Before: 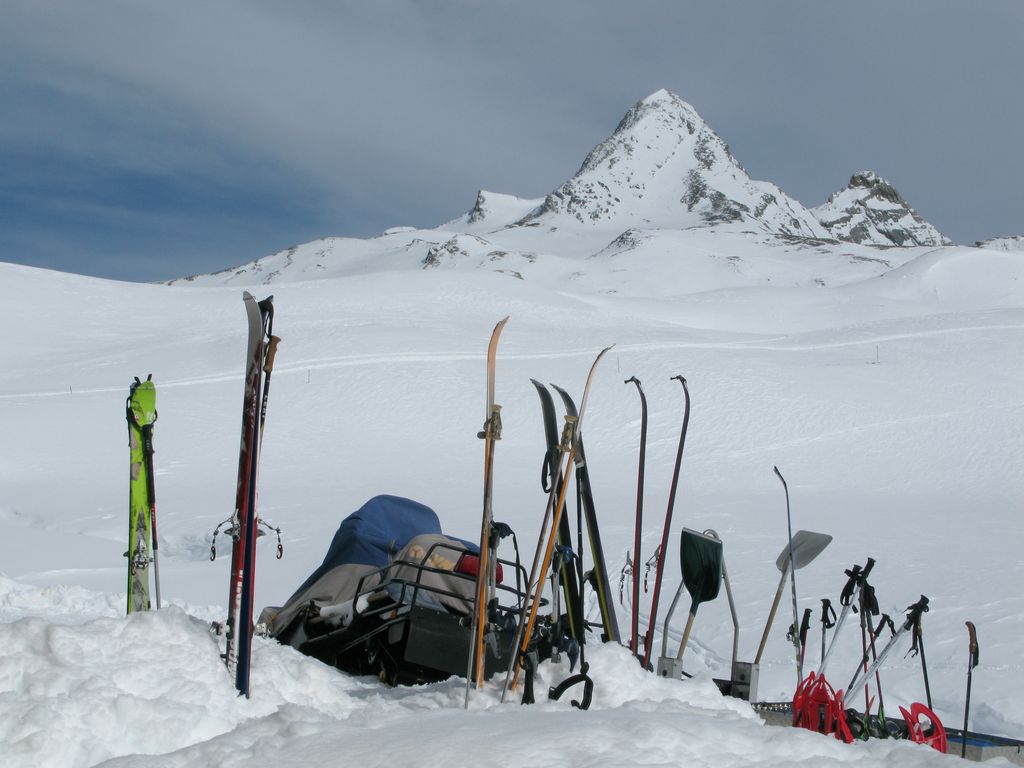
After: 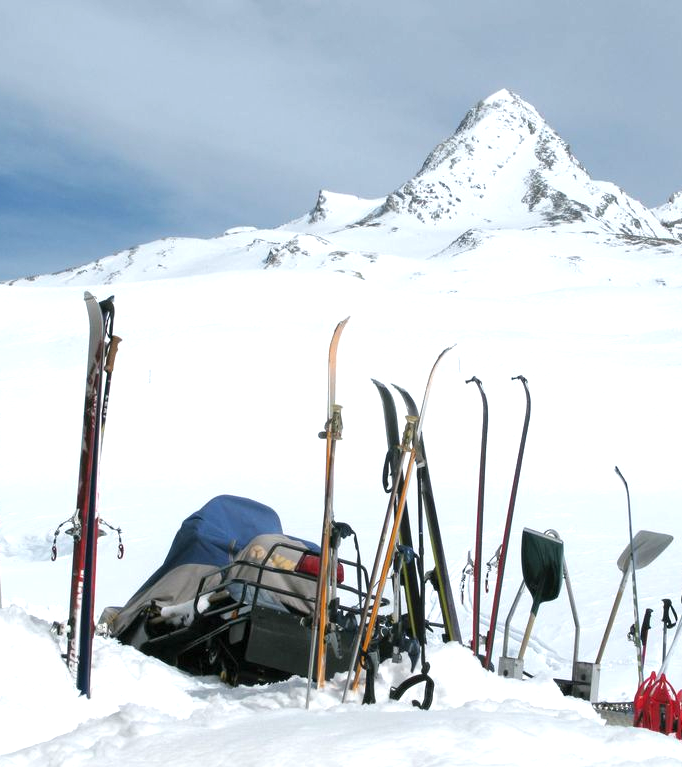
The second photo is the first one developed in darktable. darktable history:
crop and rotate: left 15.546%, right 17.787%
exposure: exposure 0.935 EV, compensate highlight preservation false
